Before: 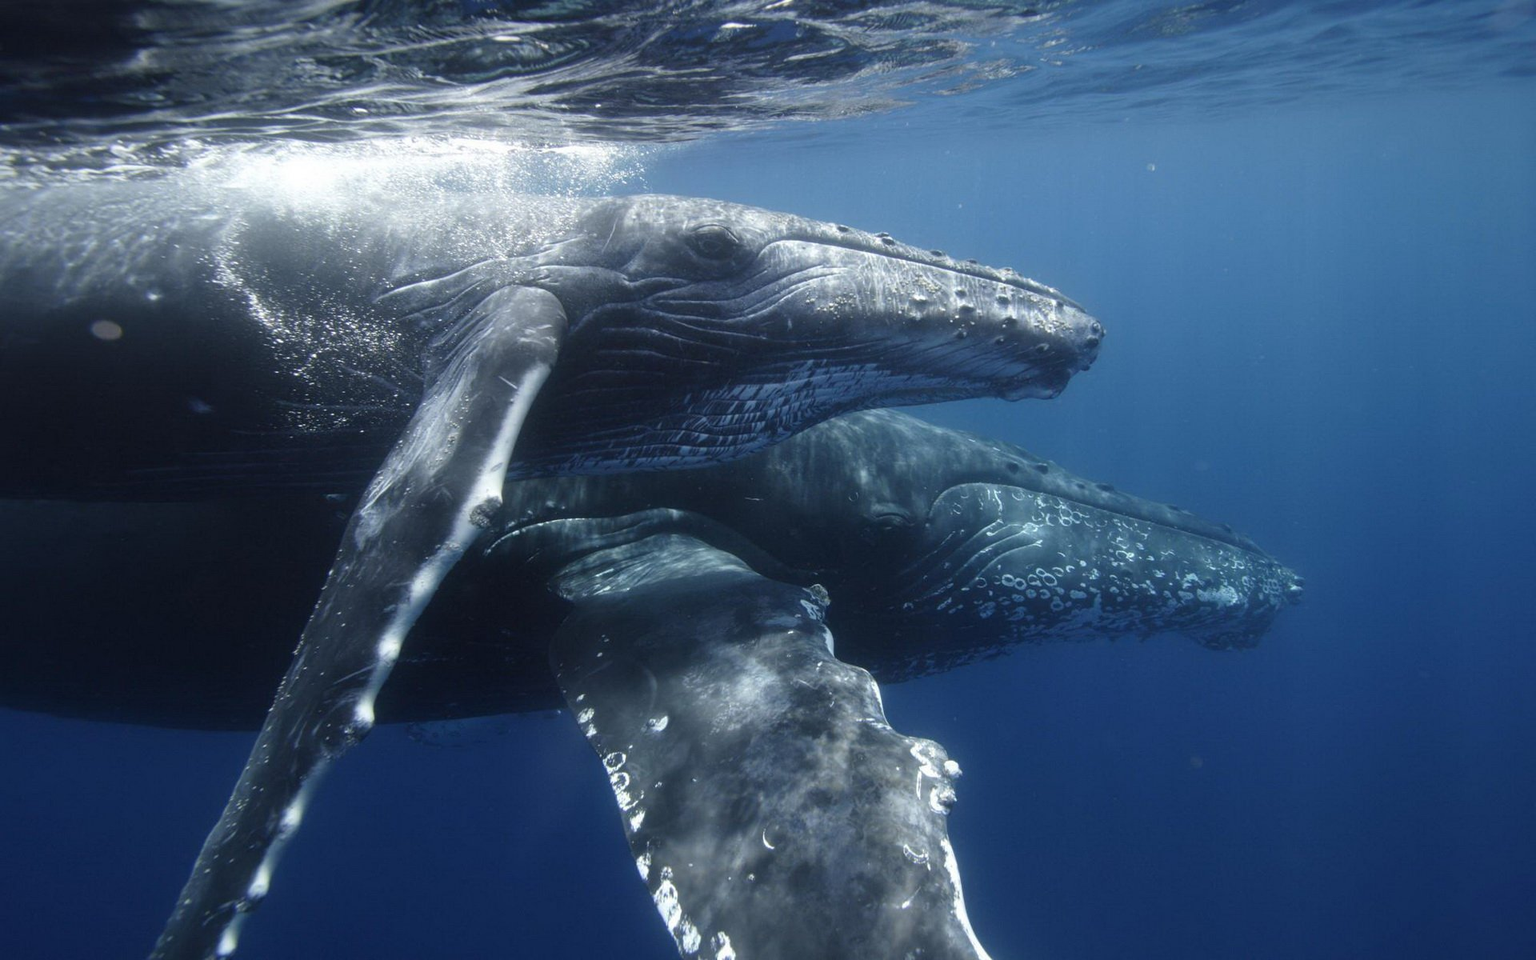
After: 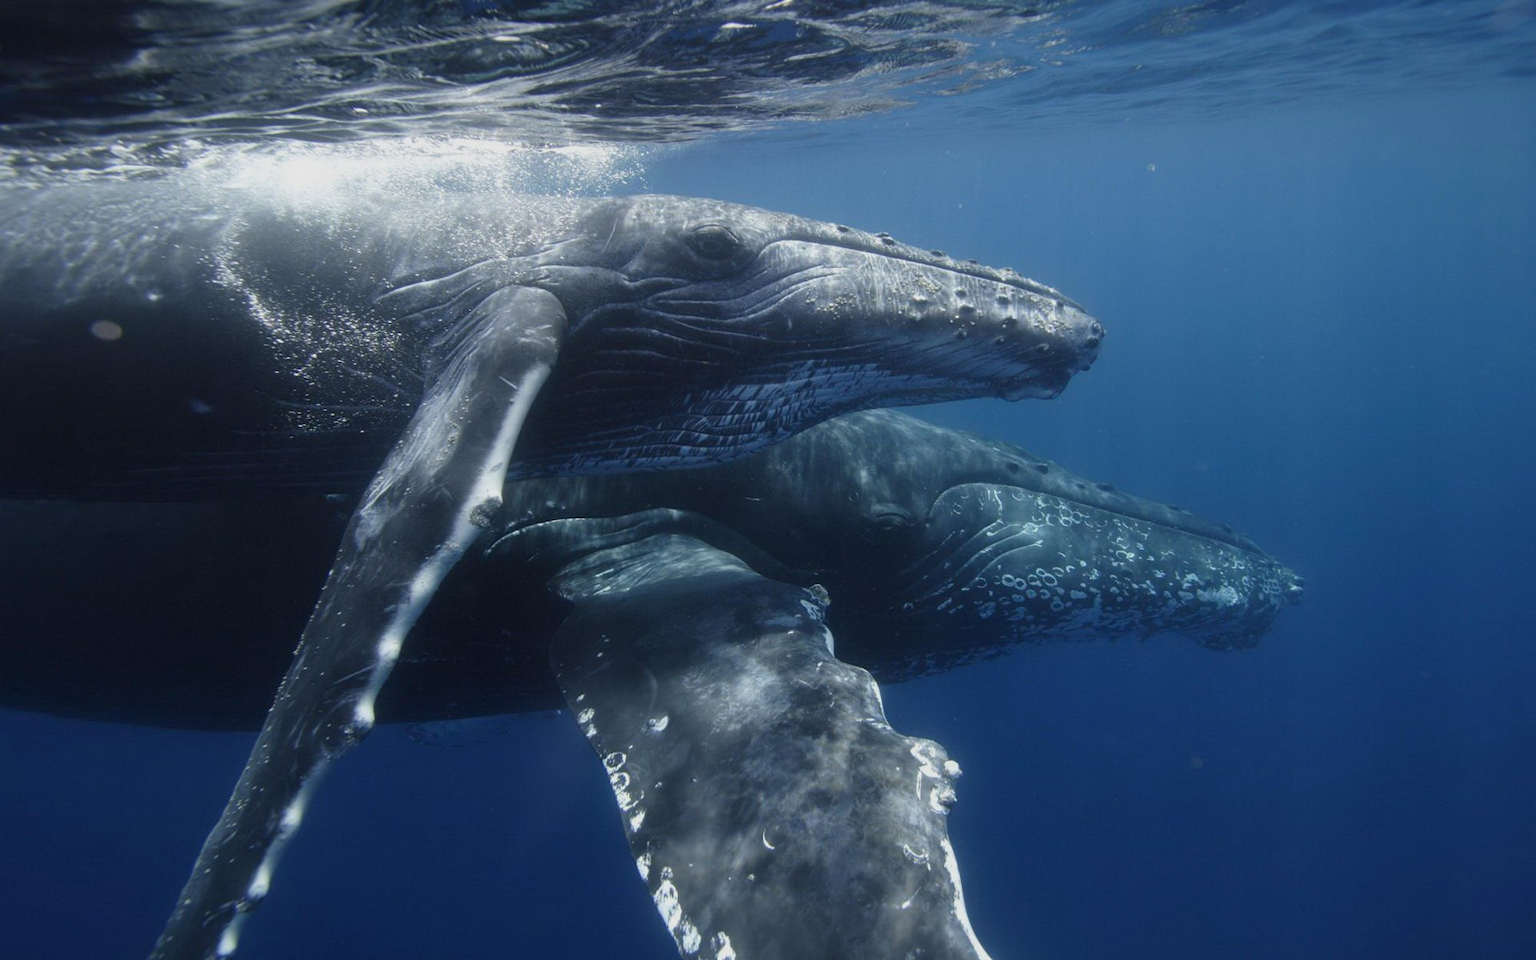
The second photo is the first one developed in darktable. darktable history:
shadows and highlights: radius 120.33, shadows 21.99, white point adjustment -9.64, highlights -14.52, soften with gaussian
